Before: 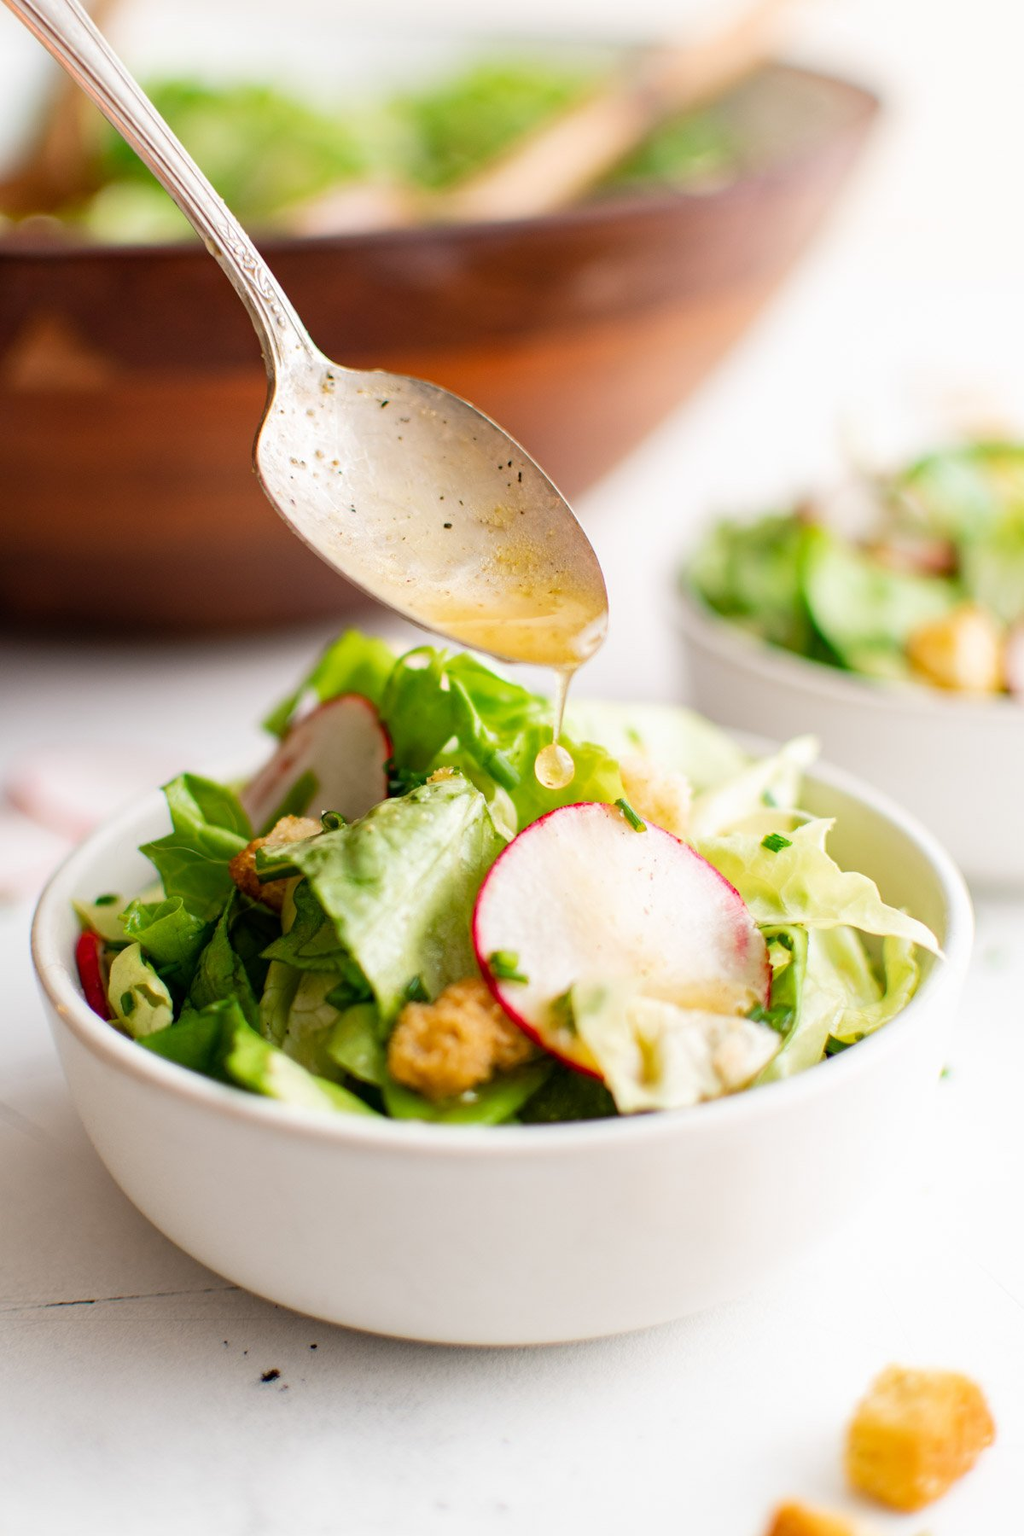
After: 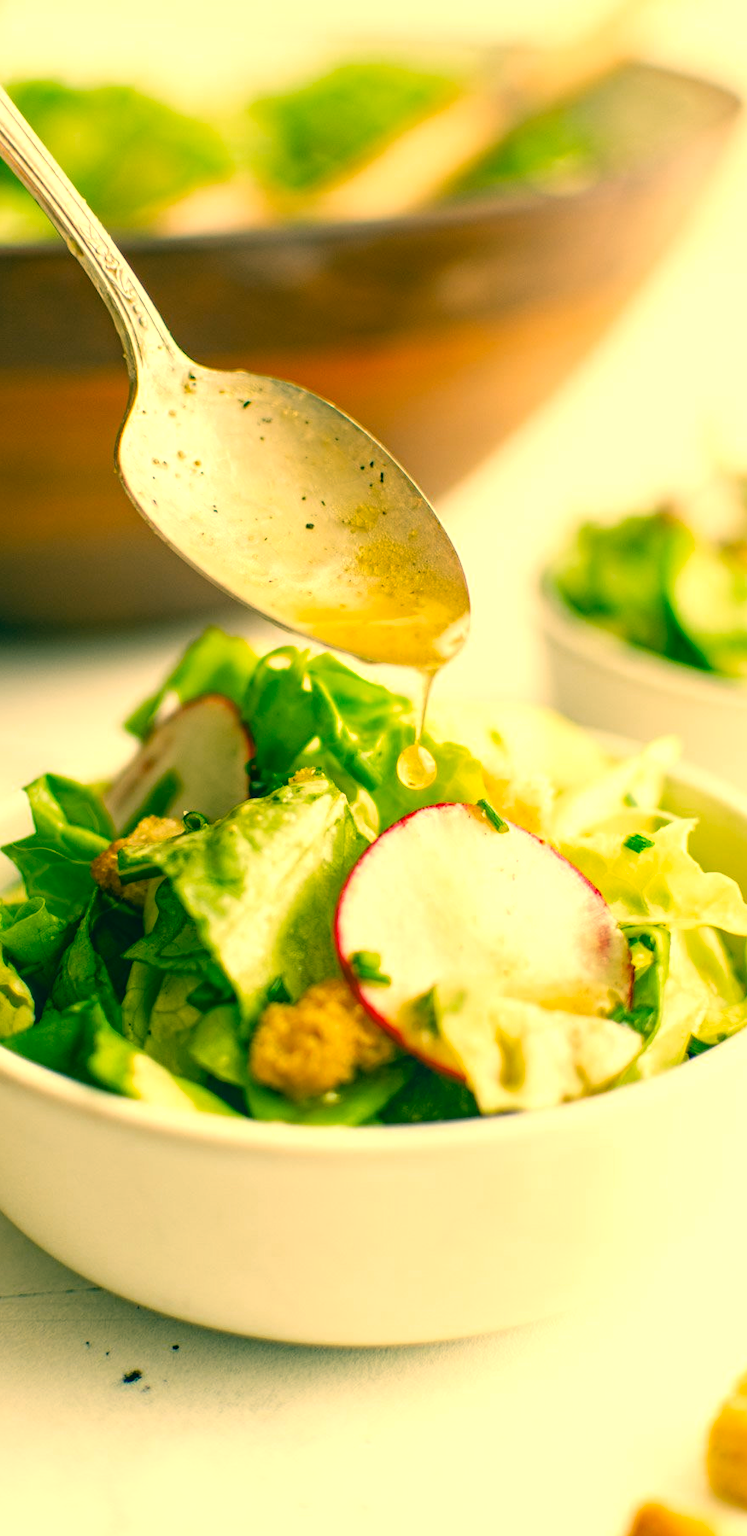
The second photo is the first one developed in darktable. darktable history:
exposure: black level correction 0, exposure 0.837 EV, compensate highlight preservation false
local contrast: on, module defaults
color correction: highlights a* 2.04, highlights b* 34.21, shadows a* -36.06, shadows b* -5.88
color zones: curves: ch0 [(0, 0.425) (0.143, 0.422) (0.286, 0.42) (0.429, 0.419) (0.571, 0.419) (0.714, 0.42) (0.857, 0.422) (1, 0.425)]
crop: left 13.561%, right 13.446%
